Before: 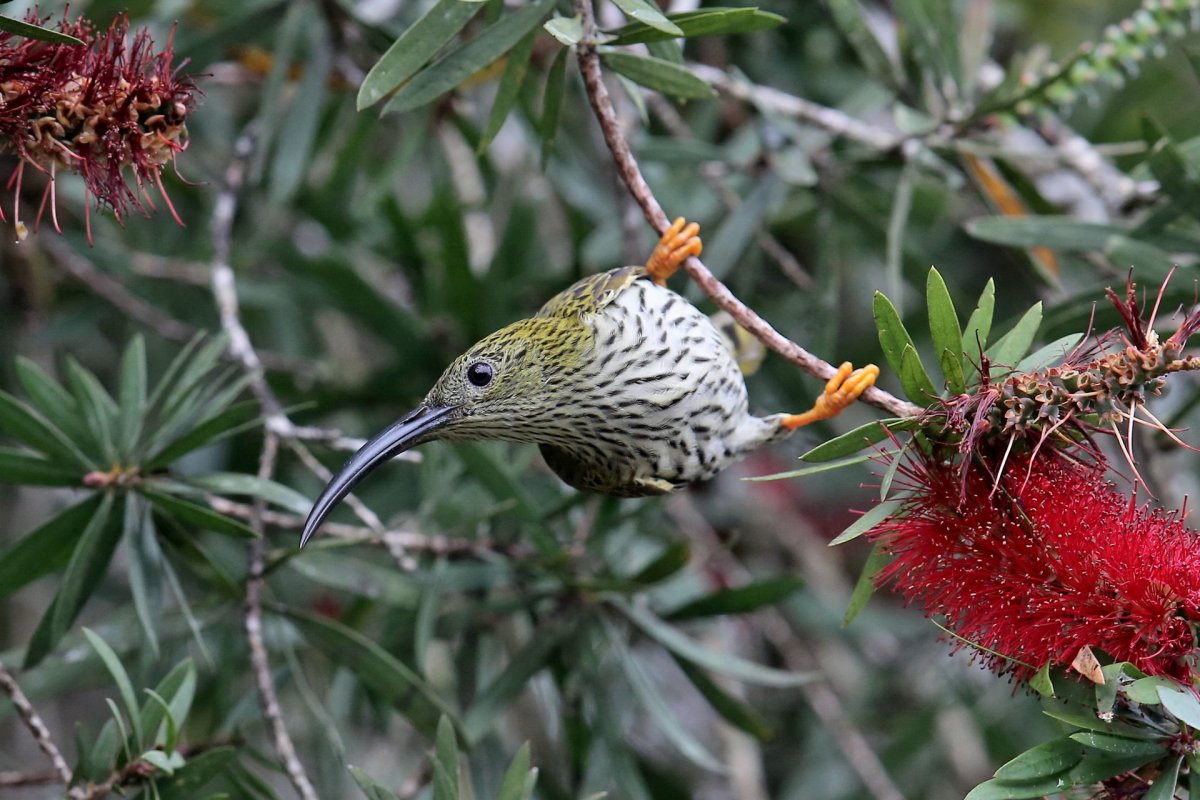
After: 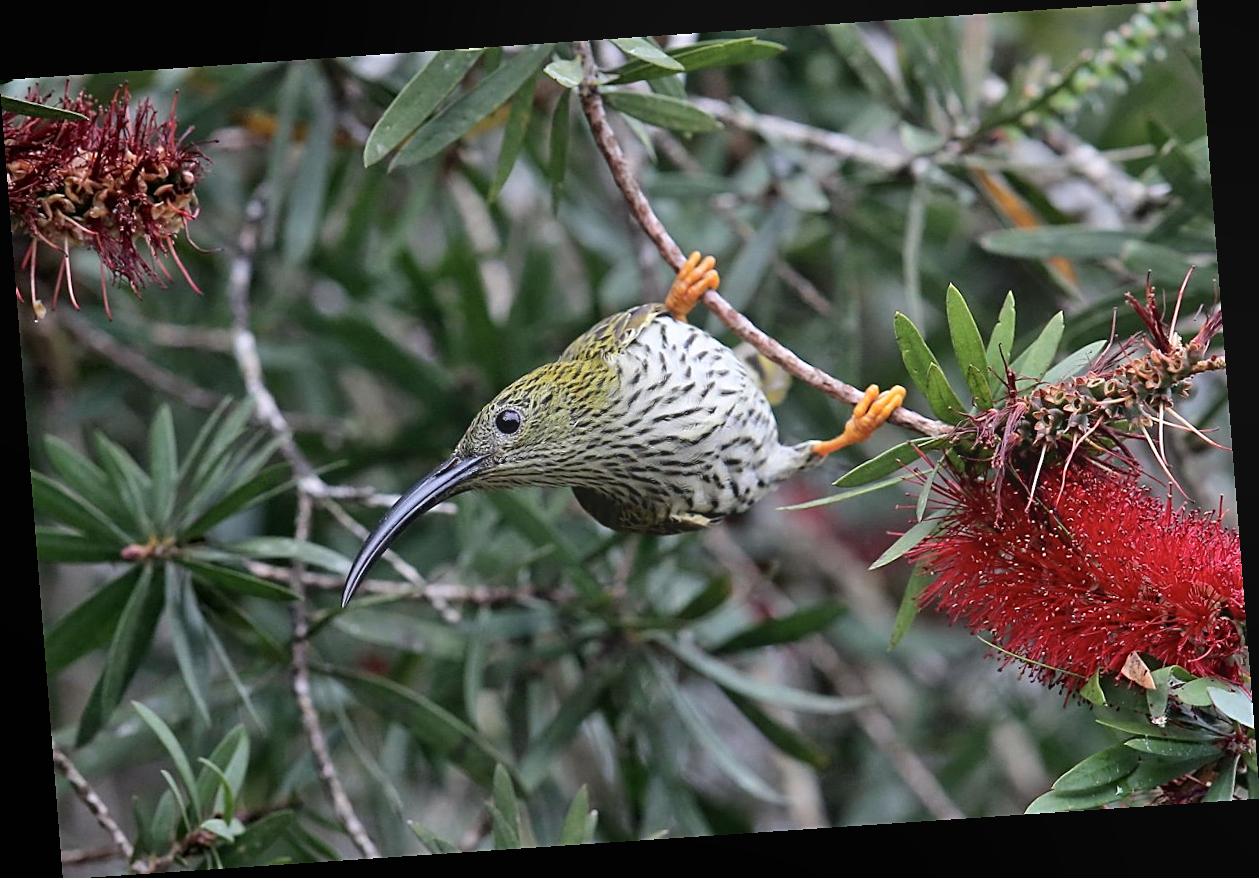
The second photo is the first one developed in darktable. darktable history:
contrast brightness saturation: saturation -0.05
local contrast: mode bilateral grid, contrast 10, coarseness 25, detail 115%, midtone range 0.2
sharpen: on, module defaults
bloom: size 40%
rotate and perspective: rotation -4.2°, shear 0.006, automatic cropping off
